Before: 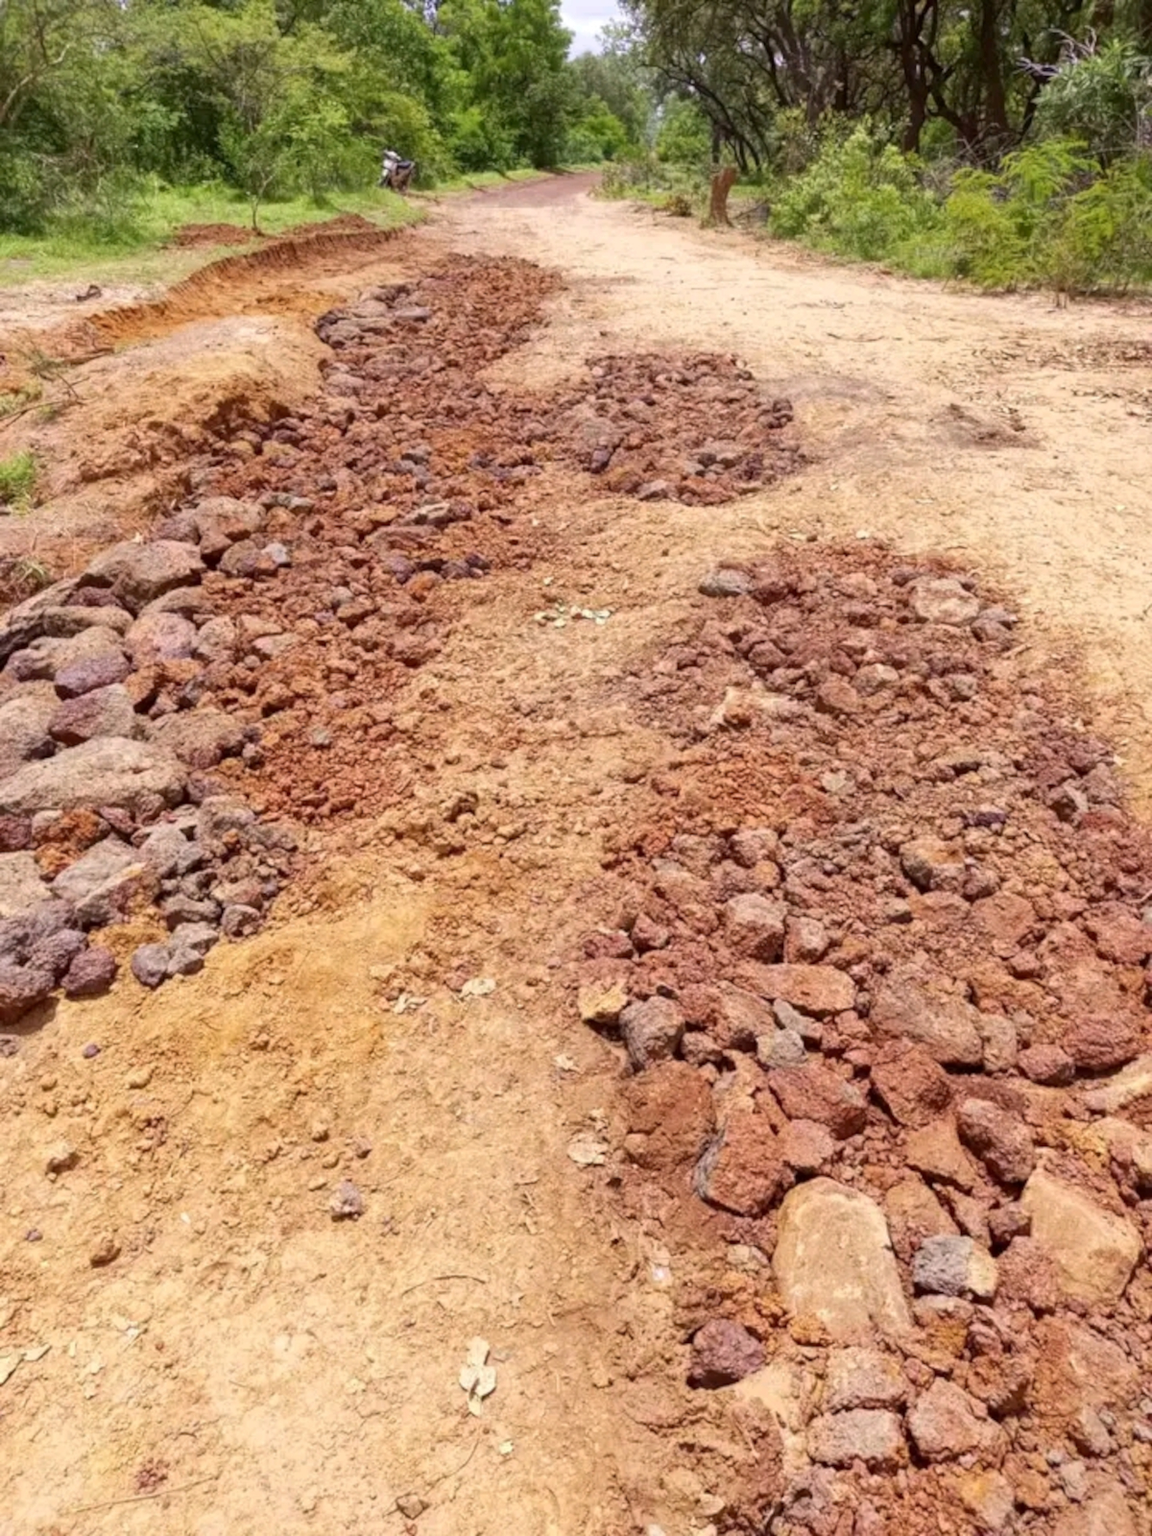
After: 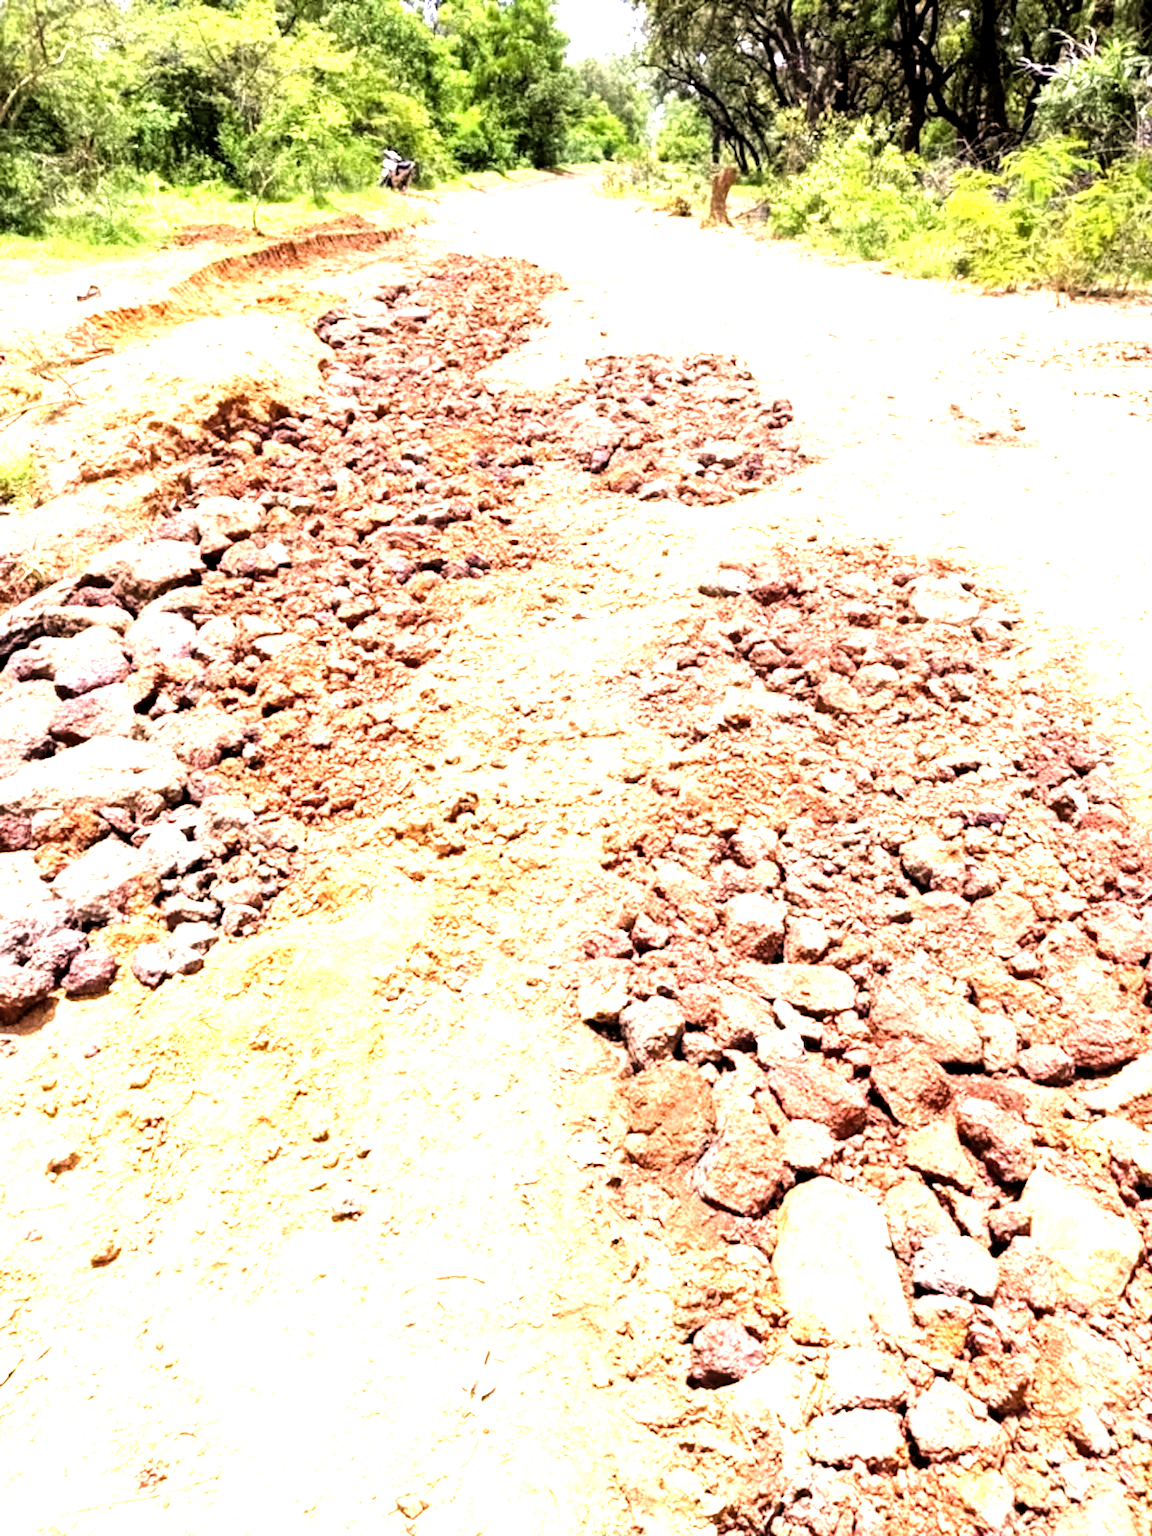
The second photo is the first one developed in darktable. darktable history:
filmic rgb: black relative exposure -5.07 EV, white relative exposure 3.99 EV, hardness 2.88, contrast 1.299, highlights saturation mix -29.28%
levels: levels [0.012, 0.367, 0.697]
exposure: exposure 0.568 EV, compensate highlight preservation false
